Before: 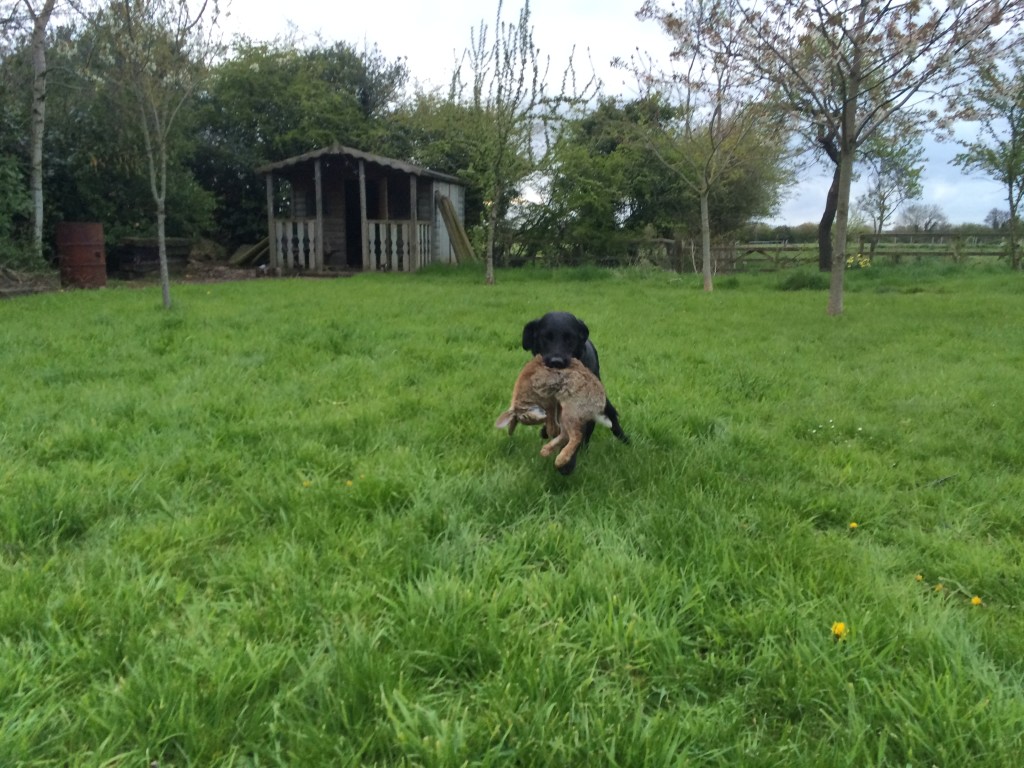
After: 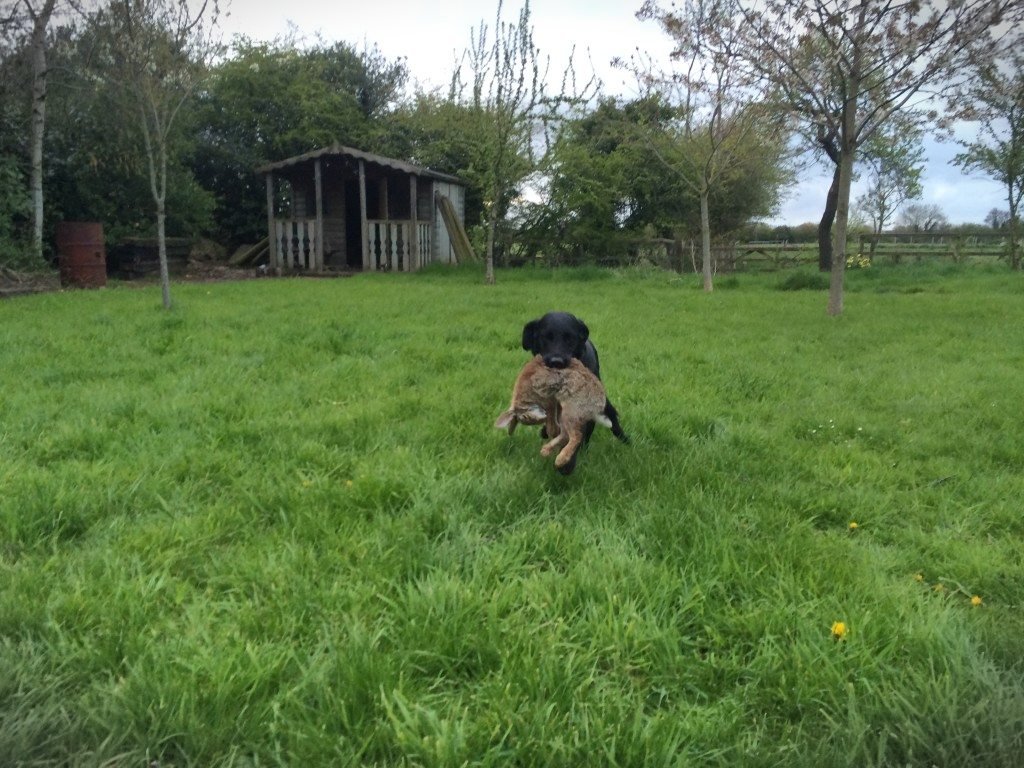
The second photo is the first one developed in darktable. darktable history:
vignetting: fall-off start 100.16%, width/height ratio 1.324, dithering 8-bit output, unbound false
